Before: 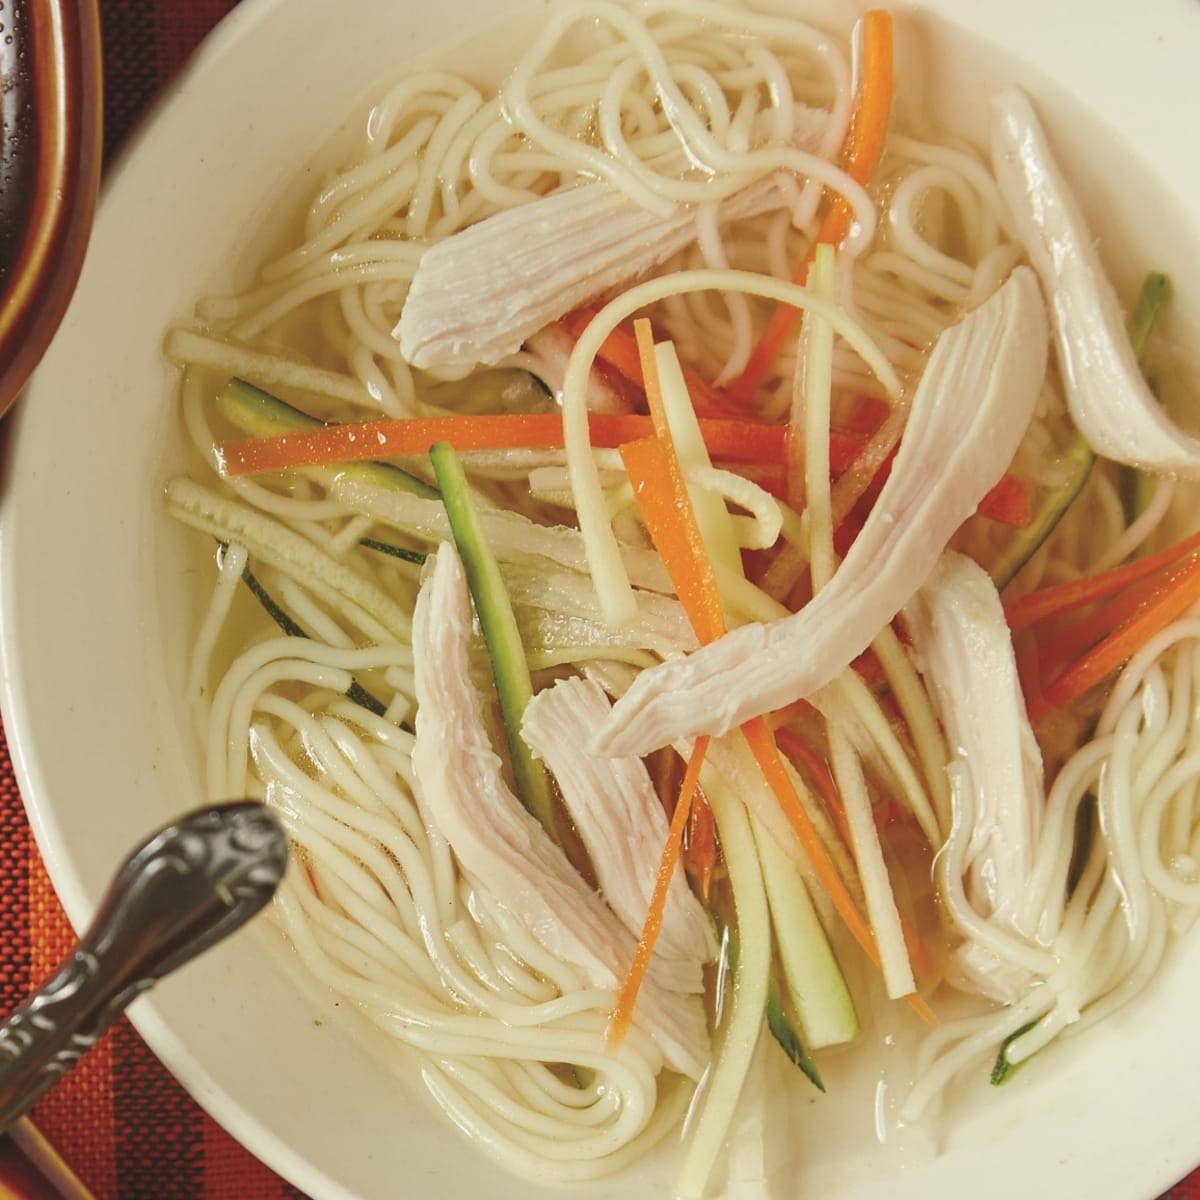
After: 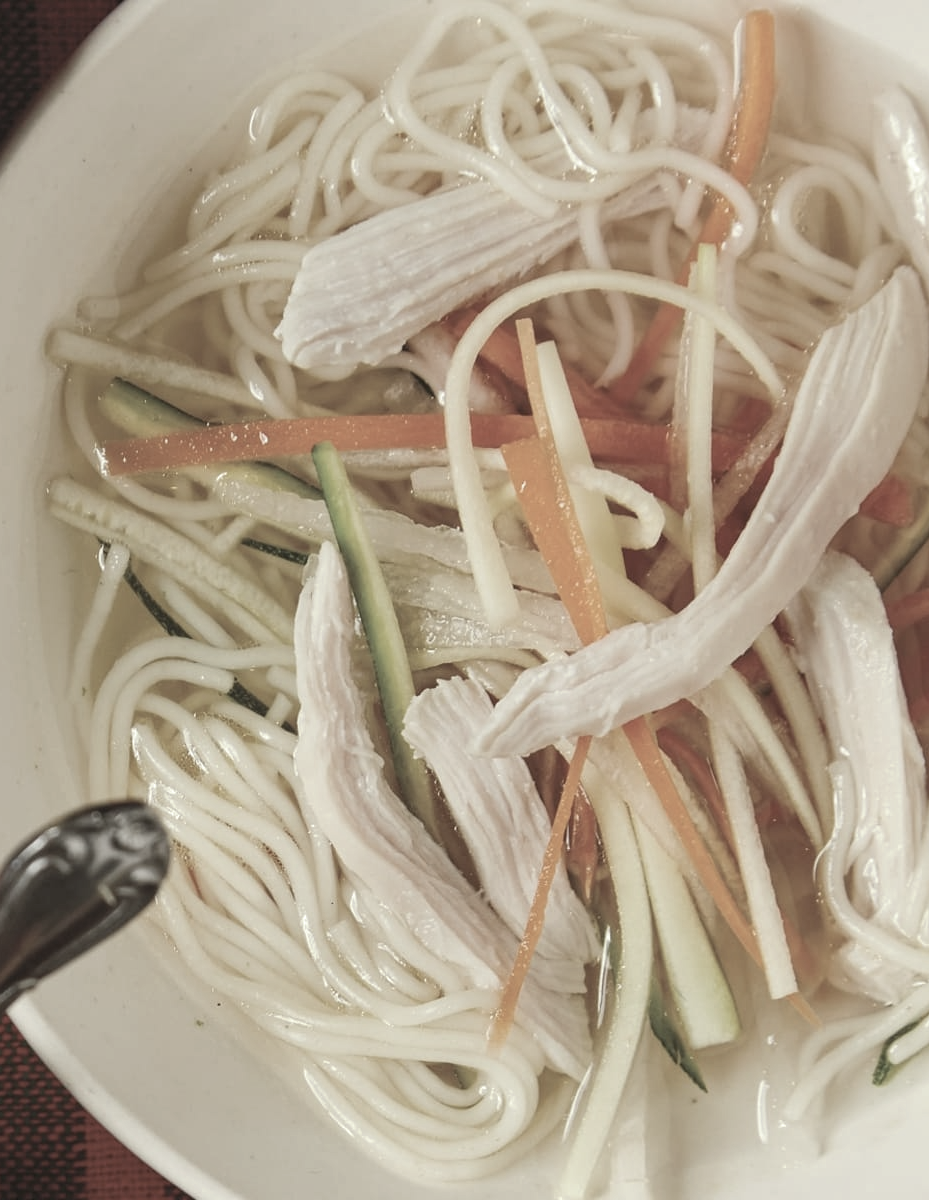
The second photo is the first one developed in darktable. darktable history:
crop: left 9.88%, right 12.664%
contrast brightness saturation: saturation 0.5
bloom: size 15%, threshold 97%, strength 7%
split-toning: shadows › saturation 0.61, highlights › saturation 0.58, balance -28.74, compress 87.36%
color correction: saturation 0.3
local contrast: highlights 100%, shadows 100%, detail 120%, midtone range 0.2
